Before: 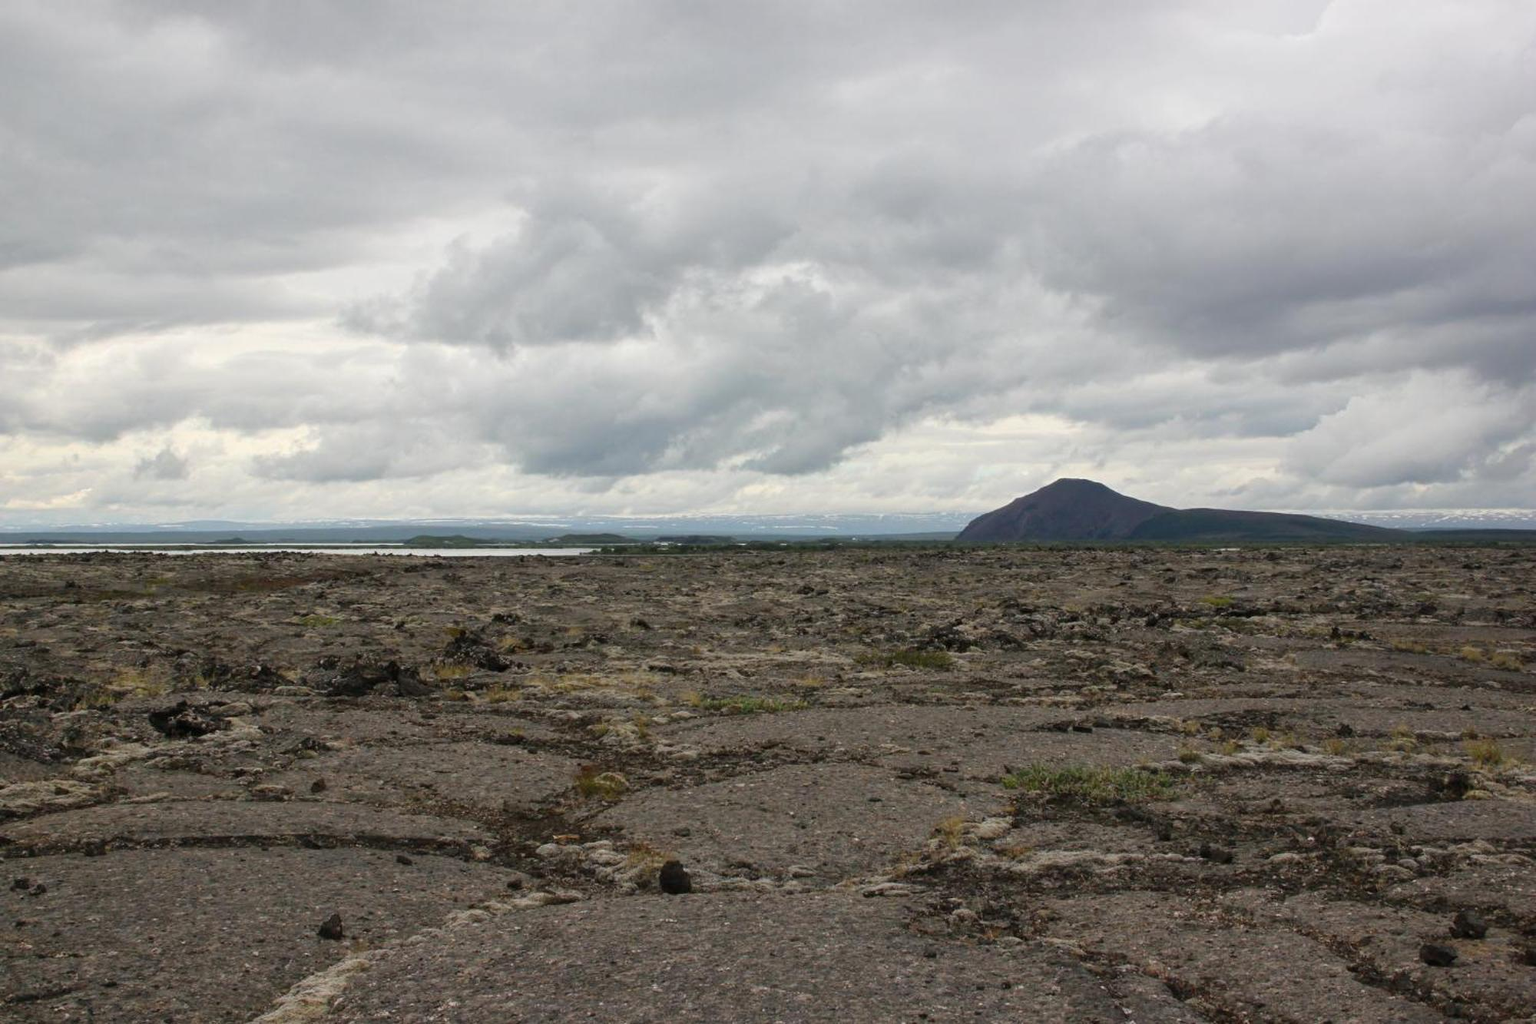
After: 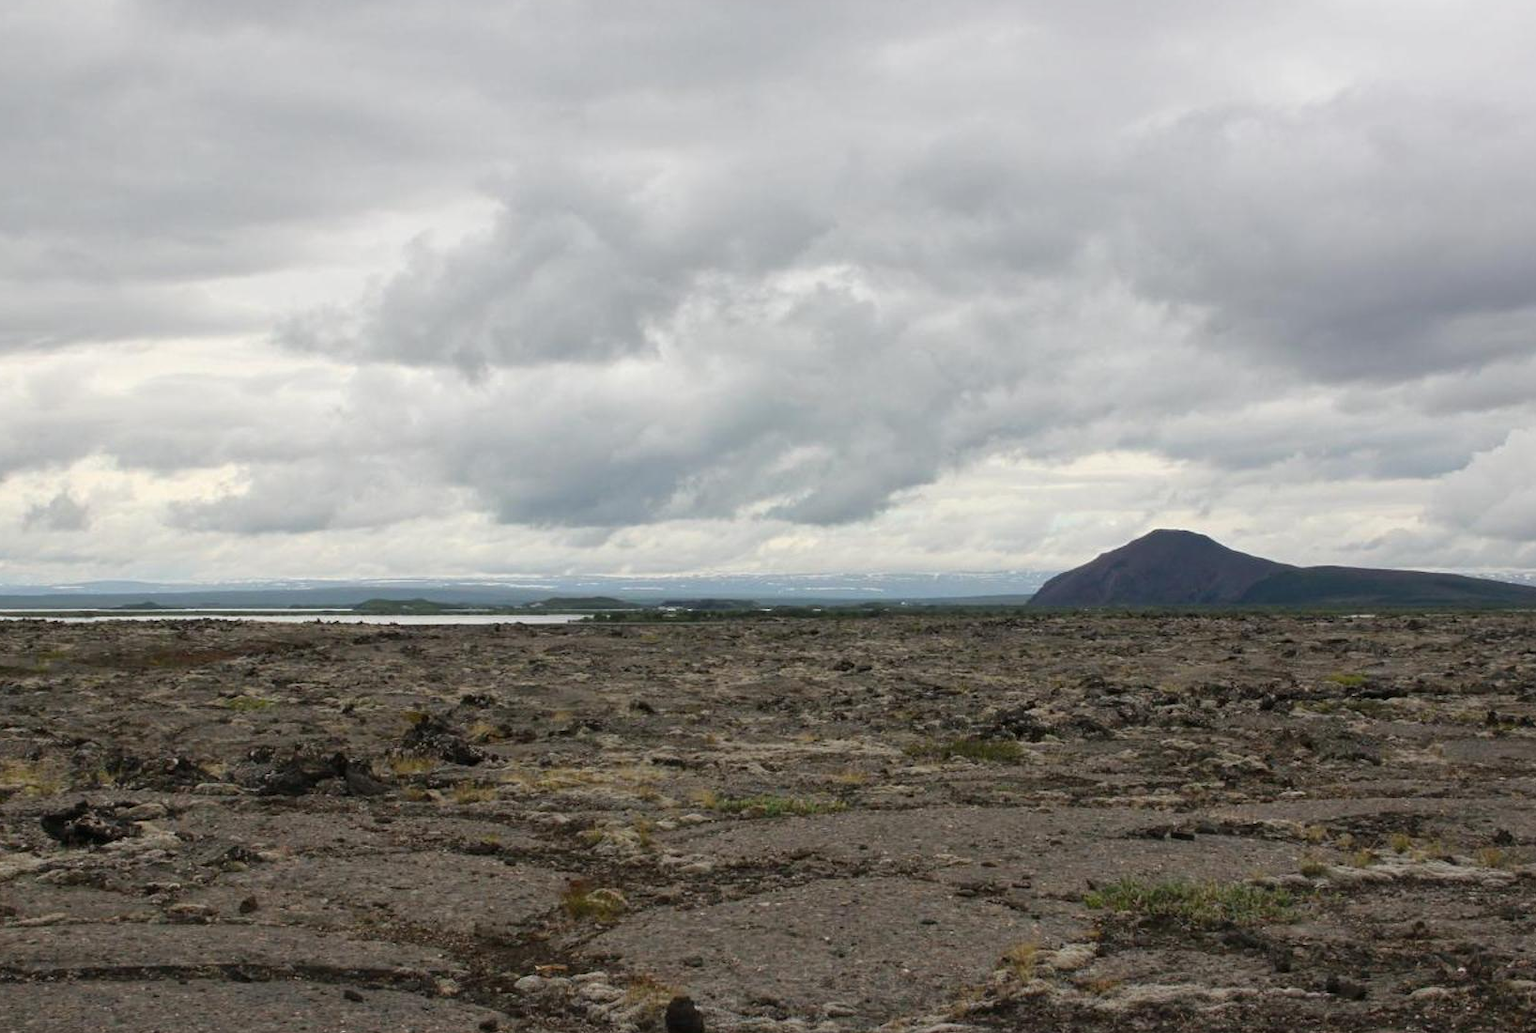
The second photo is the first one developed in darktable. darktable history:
crop and rotate: left 7.544%, top 4.467%, right 10.612%, bottom 12.936%
